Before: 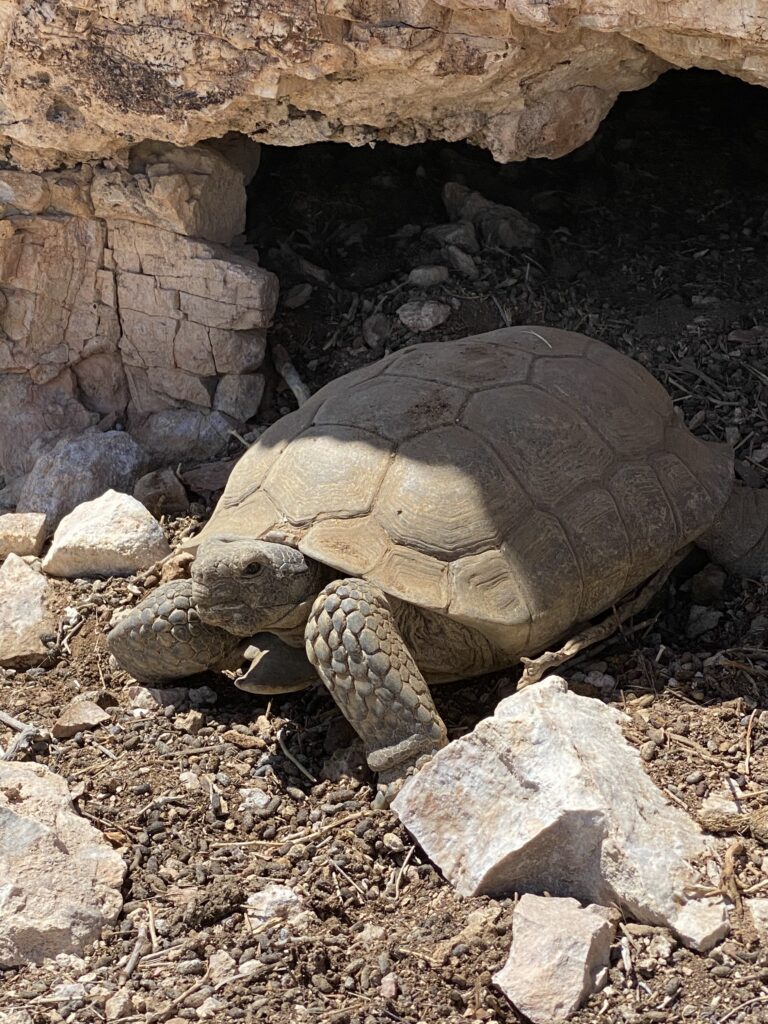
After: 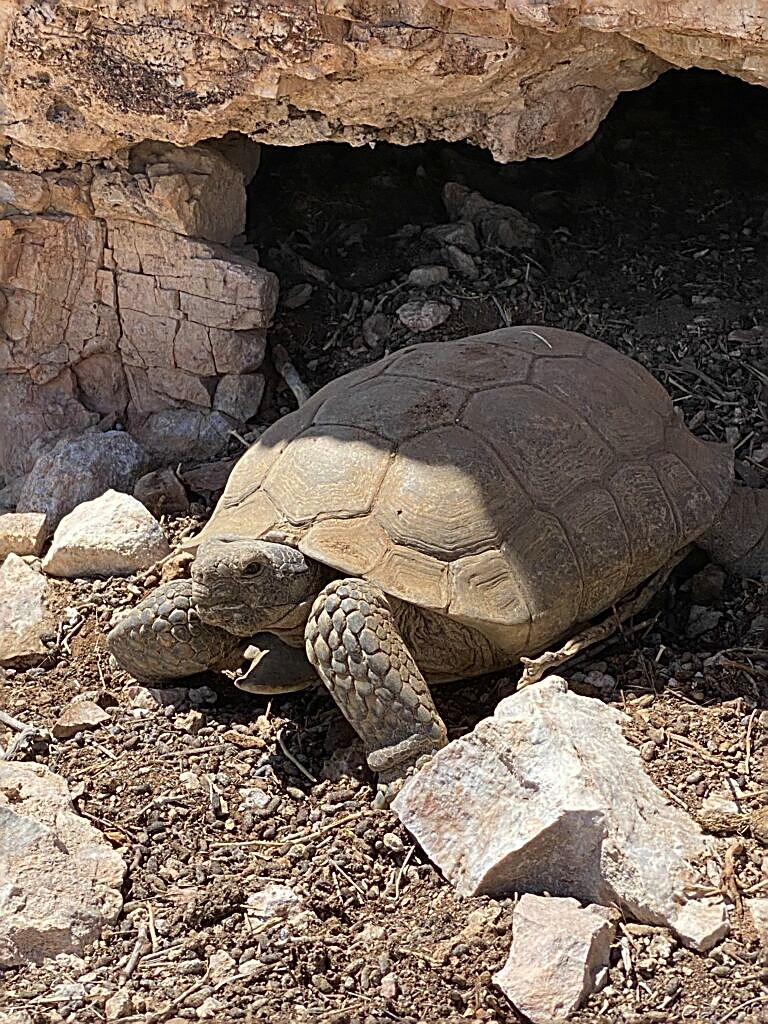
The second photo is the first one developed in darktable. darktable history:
sharpen: amount 1
shadows and highlights: radius 125.46, shadows 30.51, highlights -30.51, low approximation 0.01, soften with gaussian
